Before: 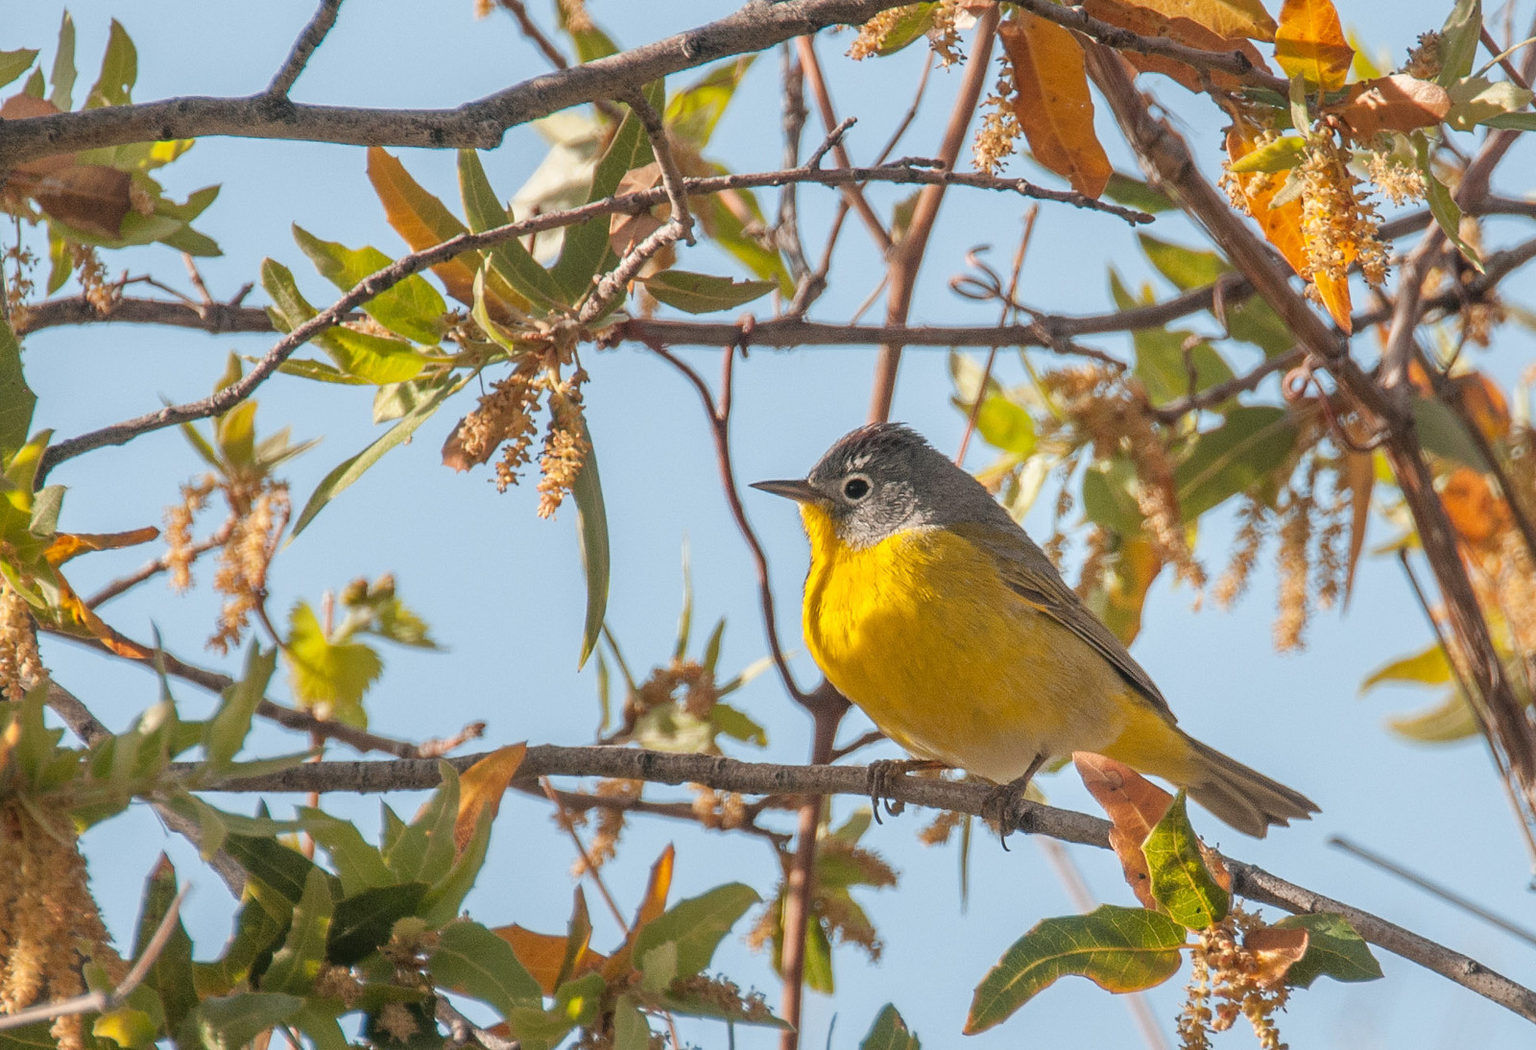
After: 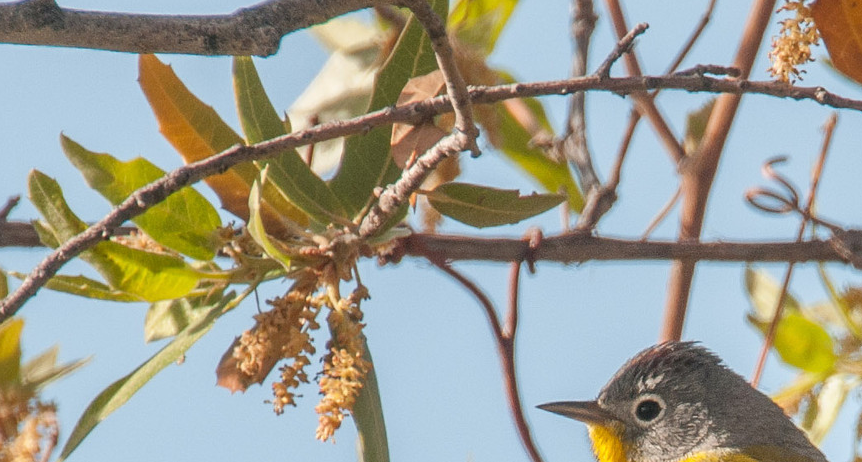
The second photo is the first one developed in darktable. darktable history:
crop: left 15.306%, top 9.065%, right 30.789%, bottom 48.638%
shadows and highlights: shadows 43.06, highlights 6.94
white balance: emerald 1
